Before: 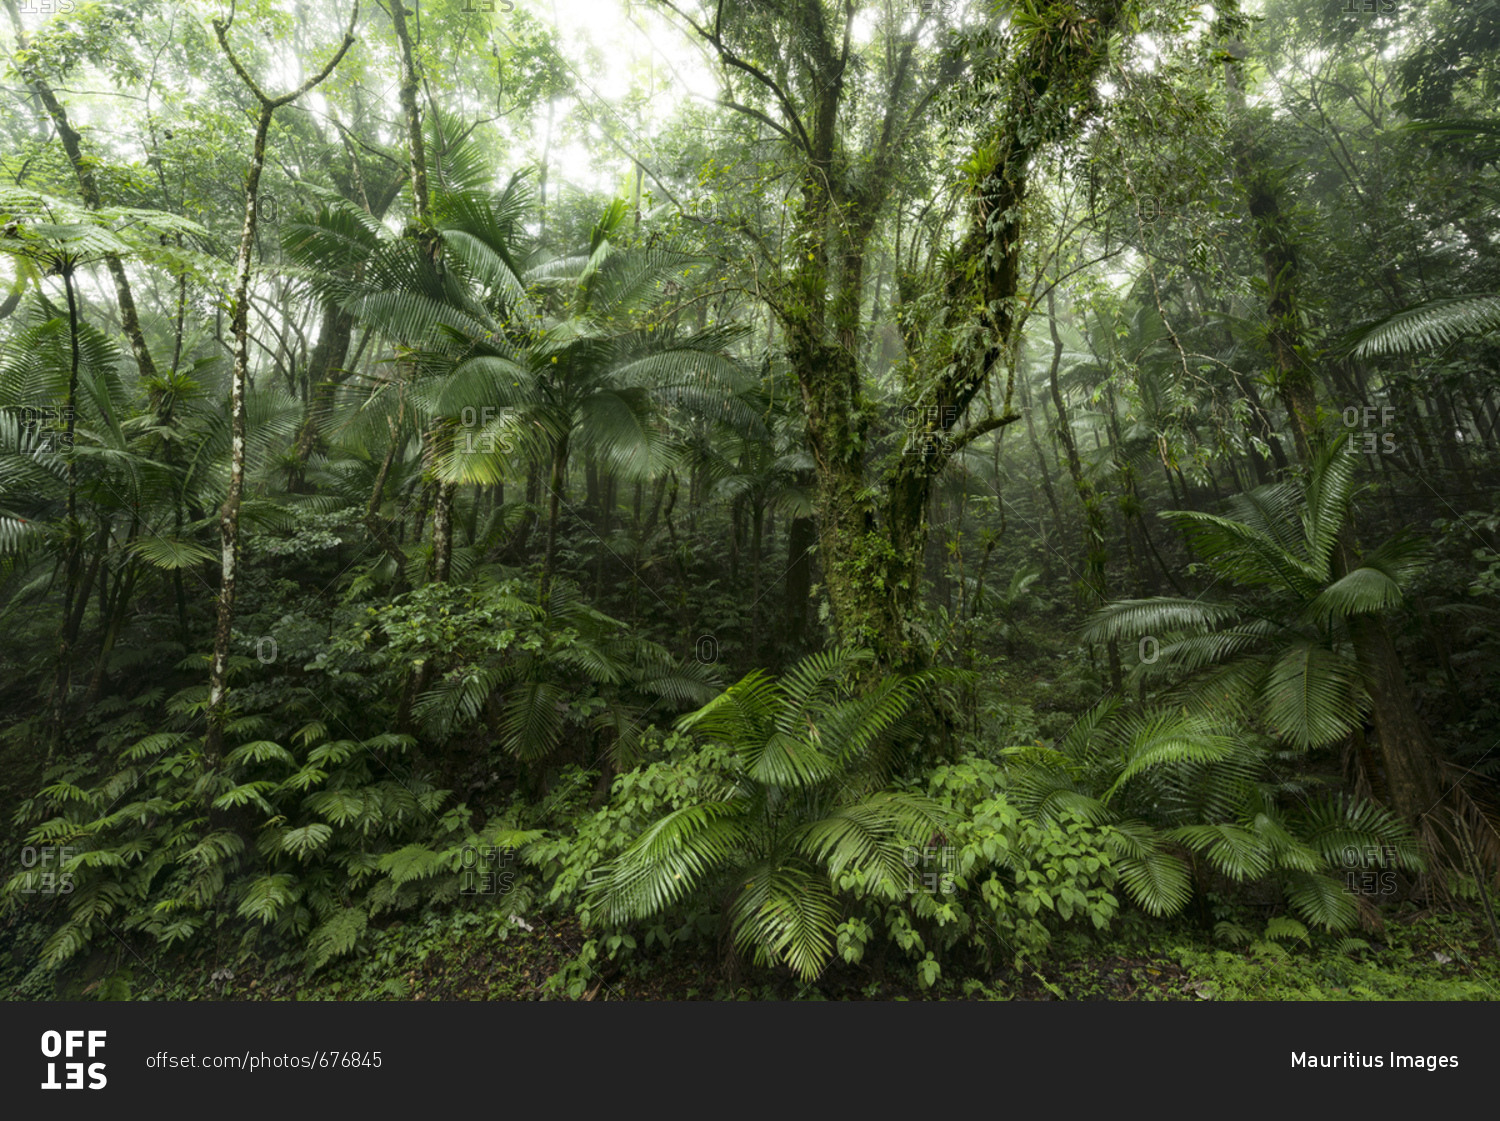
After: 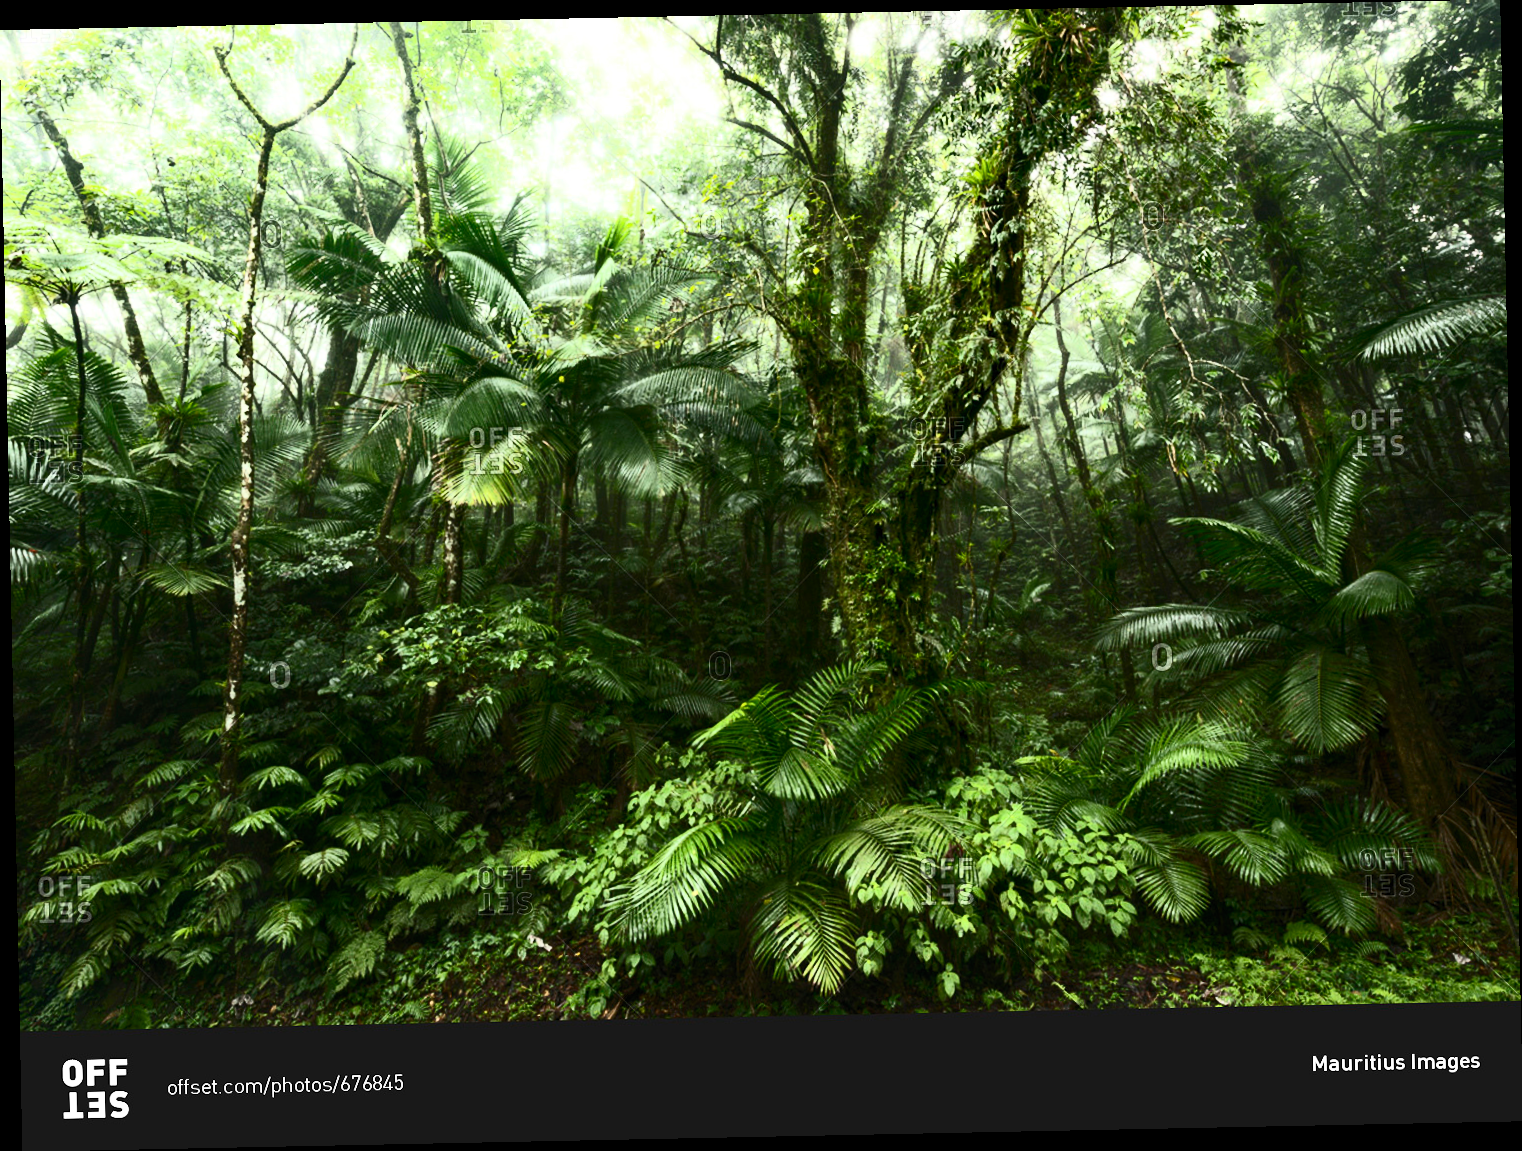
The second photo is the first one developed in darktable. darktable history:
rotate and perspective: rotation -1.17°, automatic cropping off
contrast brightness saturation: contrast 0.62, brightness 0.34, saturation 0.14
